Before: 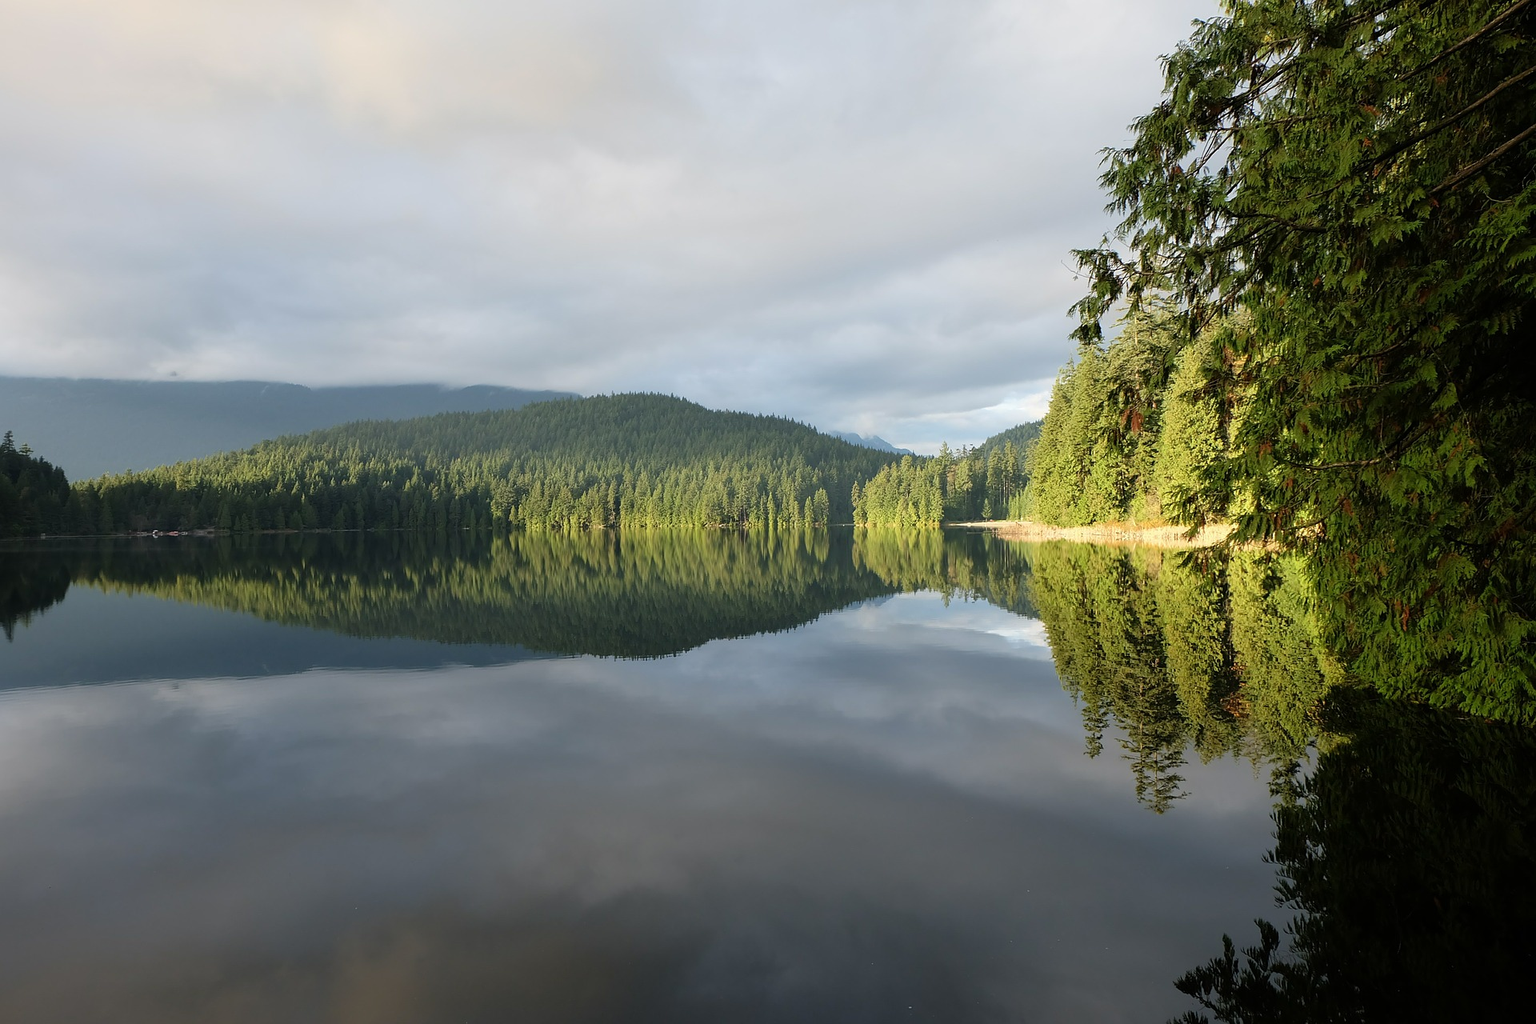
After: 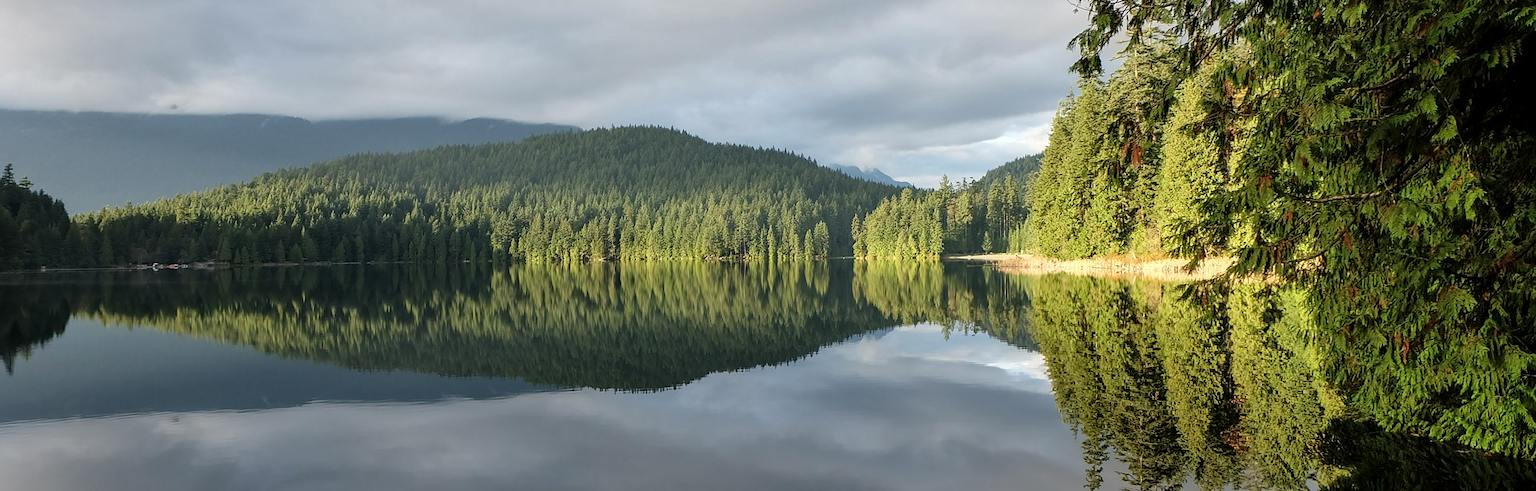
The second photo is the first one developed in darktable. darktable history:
shadows and highlights: shadows 47.78, highlights -41.93, soften with gaussian
crop and rotate: top 26.122%, bottom 25.88%
local contrast: on, module defaults
